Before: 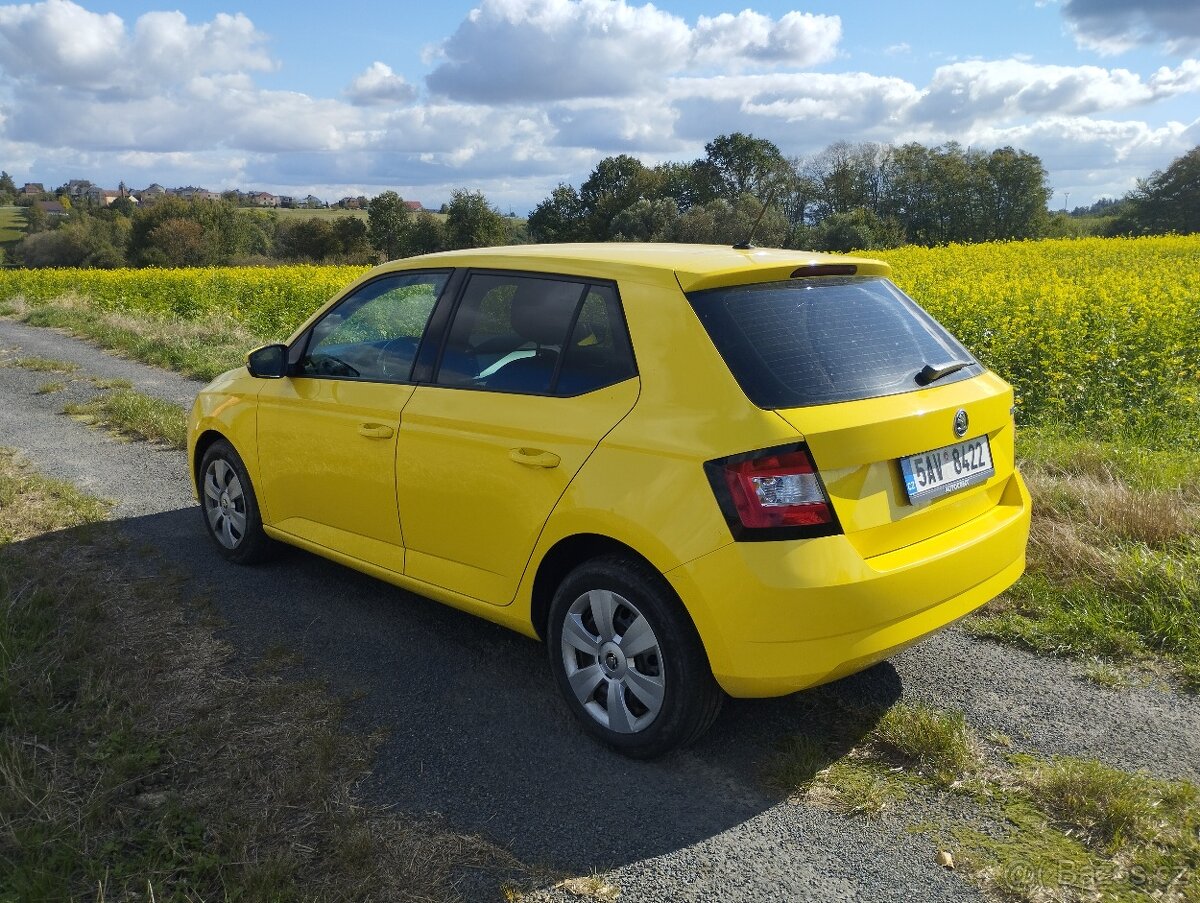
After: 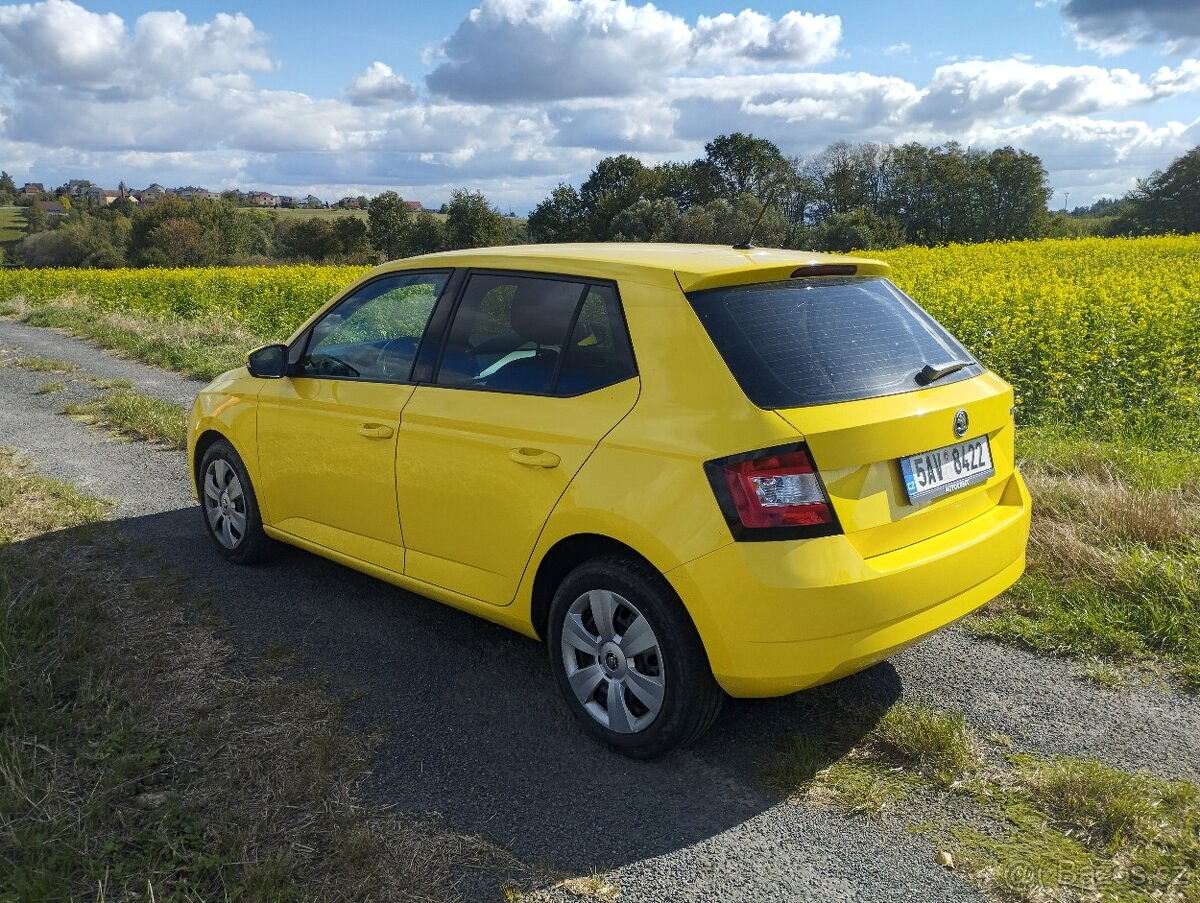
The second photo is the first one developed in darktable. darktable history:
shadows and highlights: radius 171.35, shadows 26.42, white point adjustment 3.21, highlights -68.66, soften with gaussian
contrast equalizer: y [[0.439, 0.44, 0.442, 0.457, 0.493, 0.498], [0.5 ×6], [0.5 ×6], [0 ×6], [0 ×6]]
local contrast: highlights 24%, shadows 75%, midtone range 0.743
